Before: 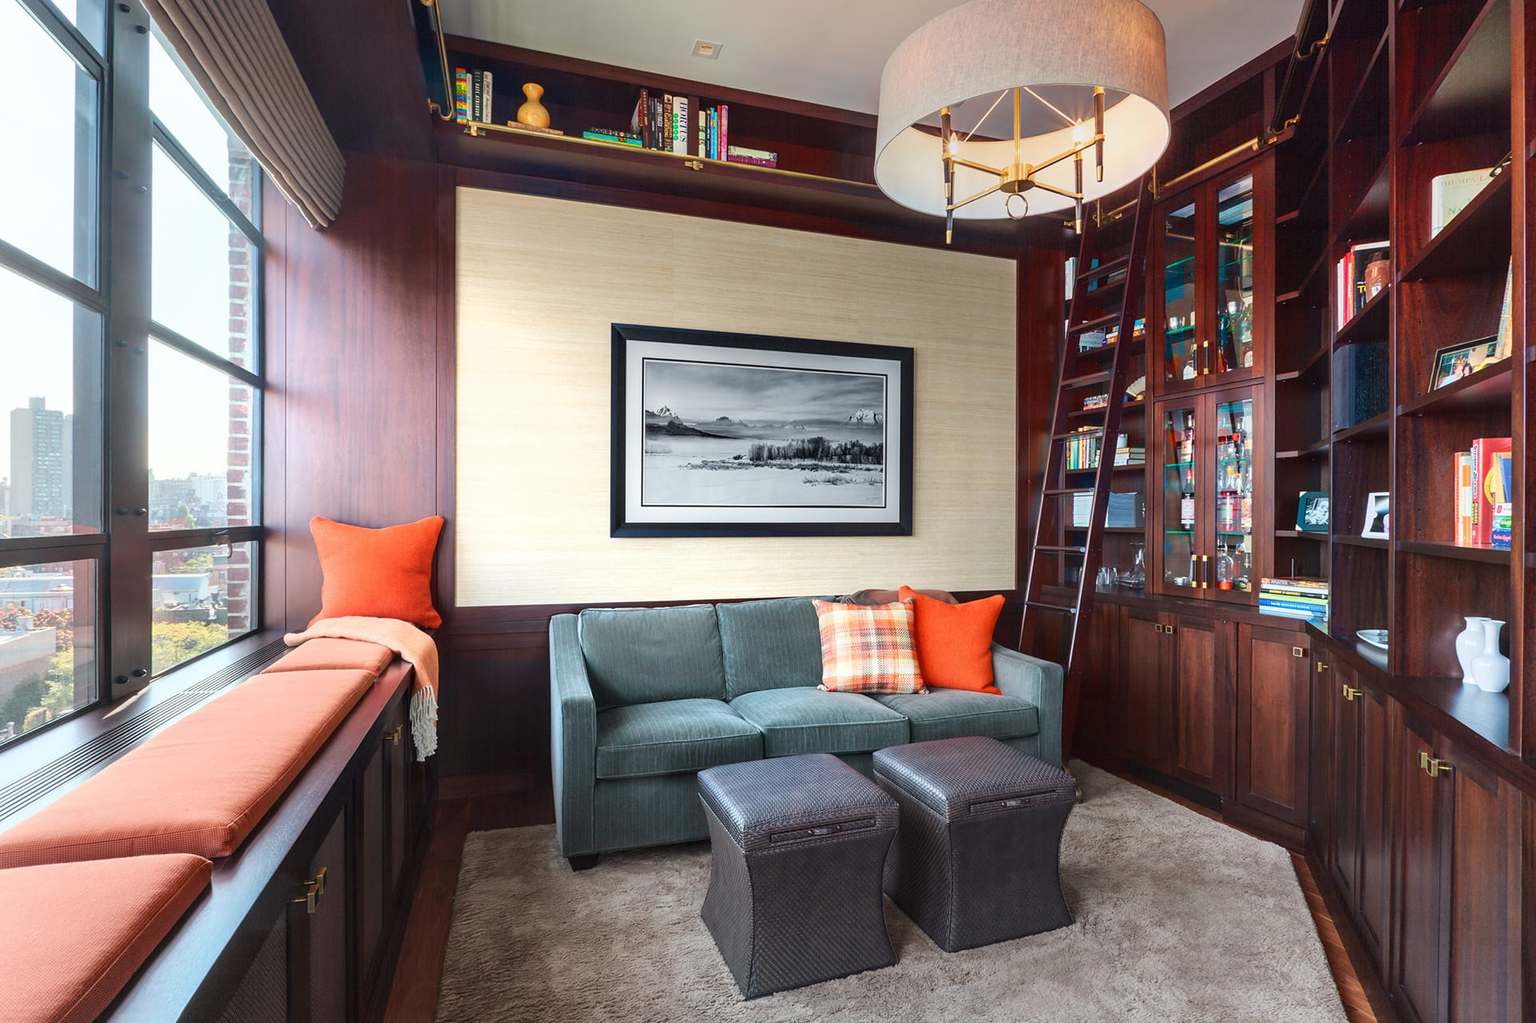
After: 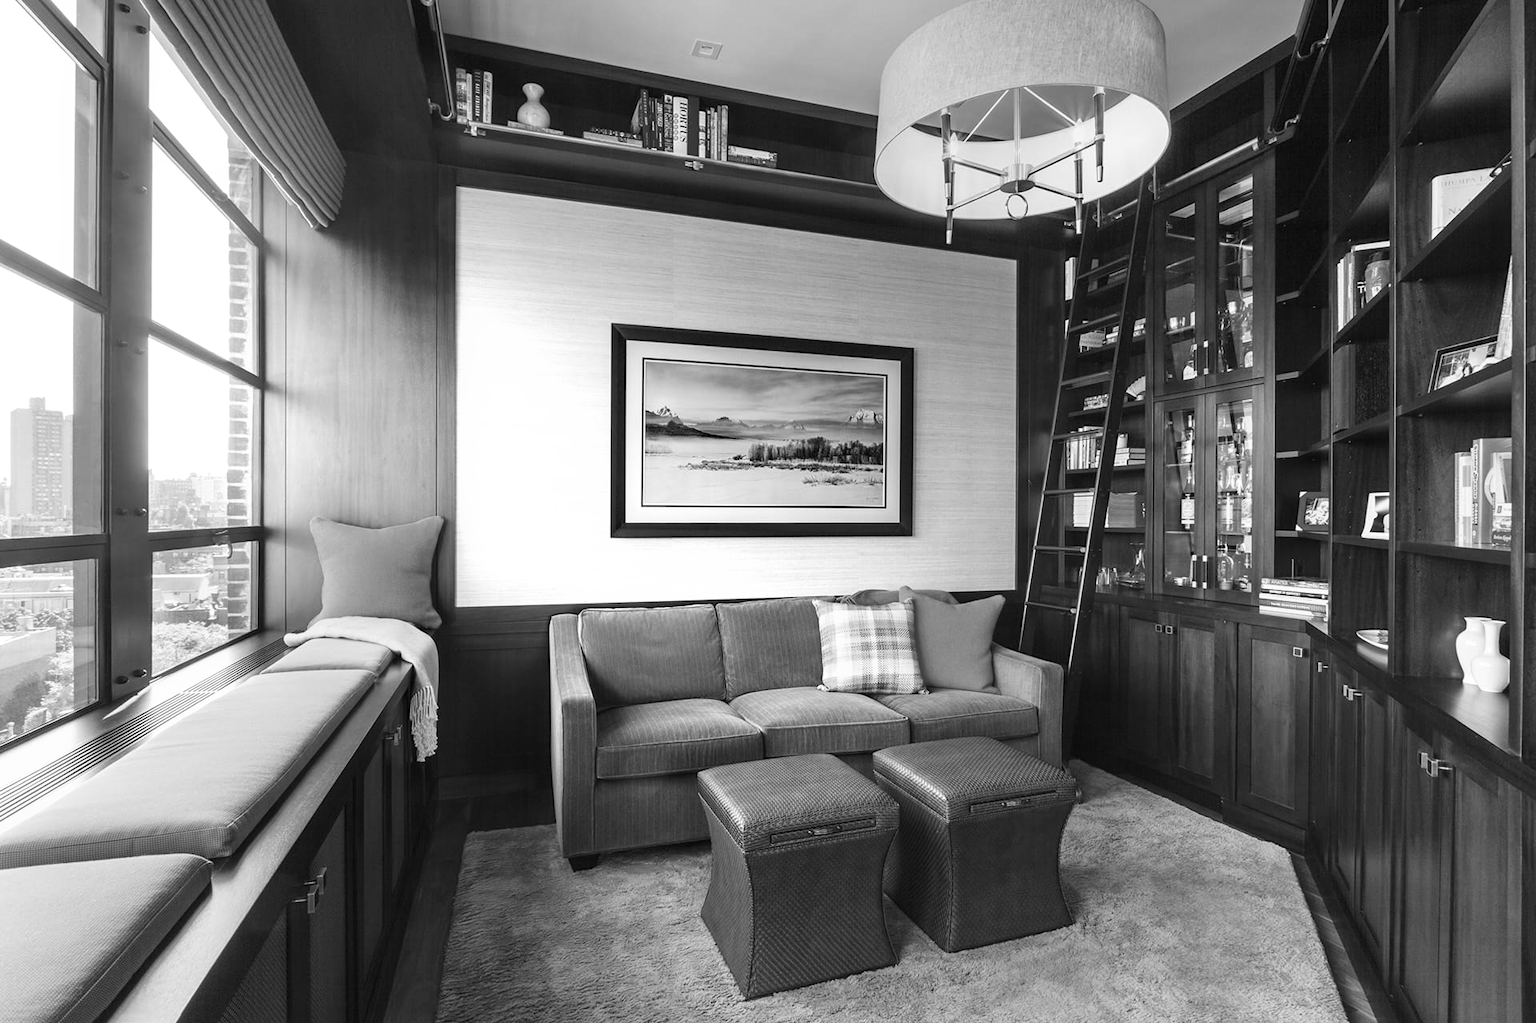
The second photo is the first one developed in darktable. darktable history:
shadows and highlights: shadows -12.5, white point adjustment 4, highlights 28.33
velvia: on, module defaults
monochrome: size 1
